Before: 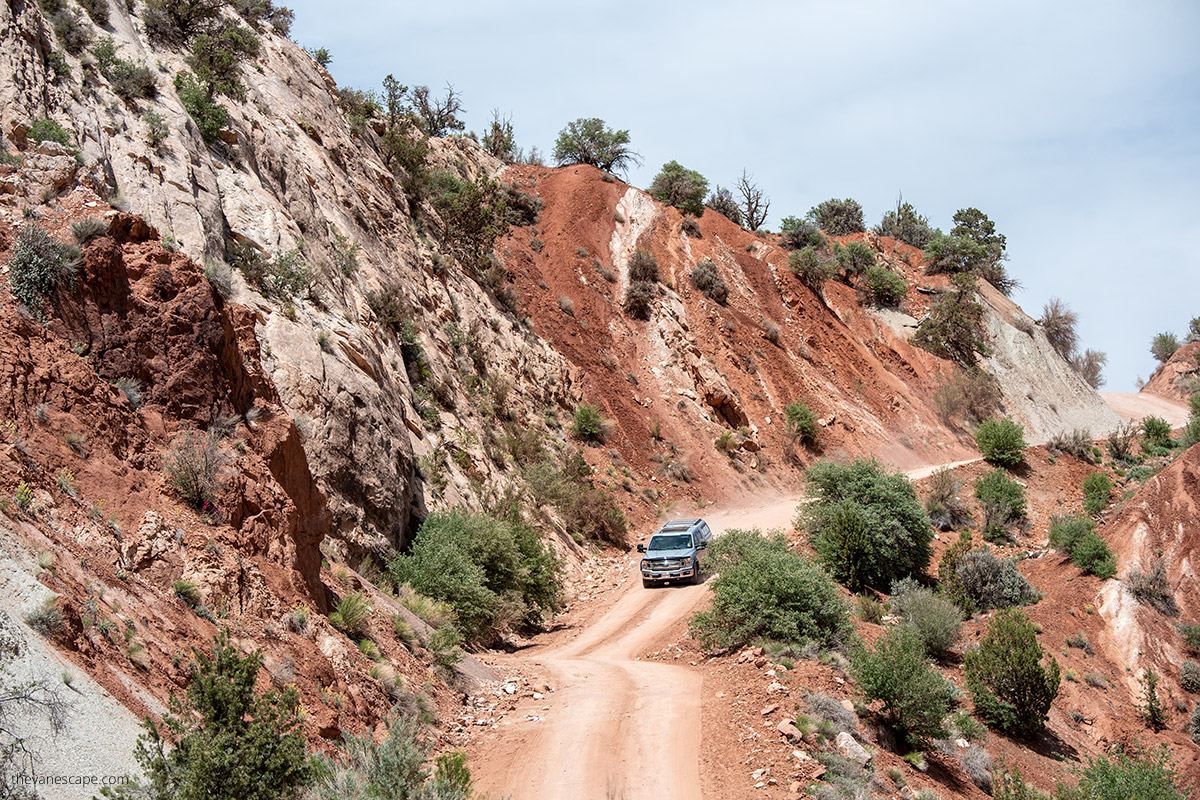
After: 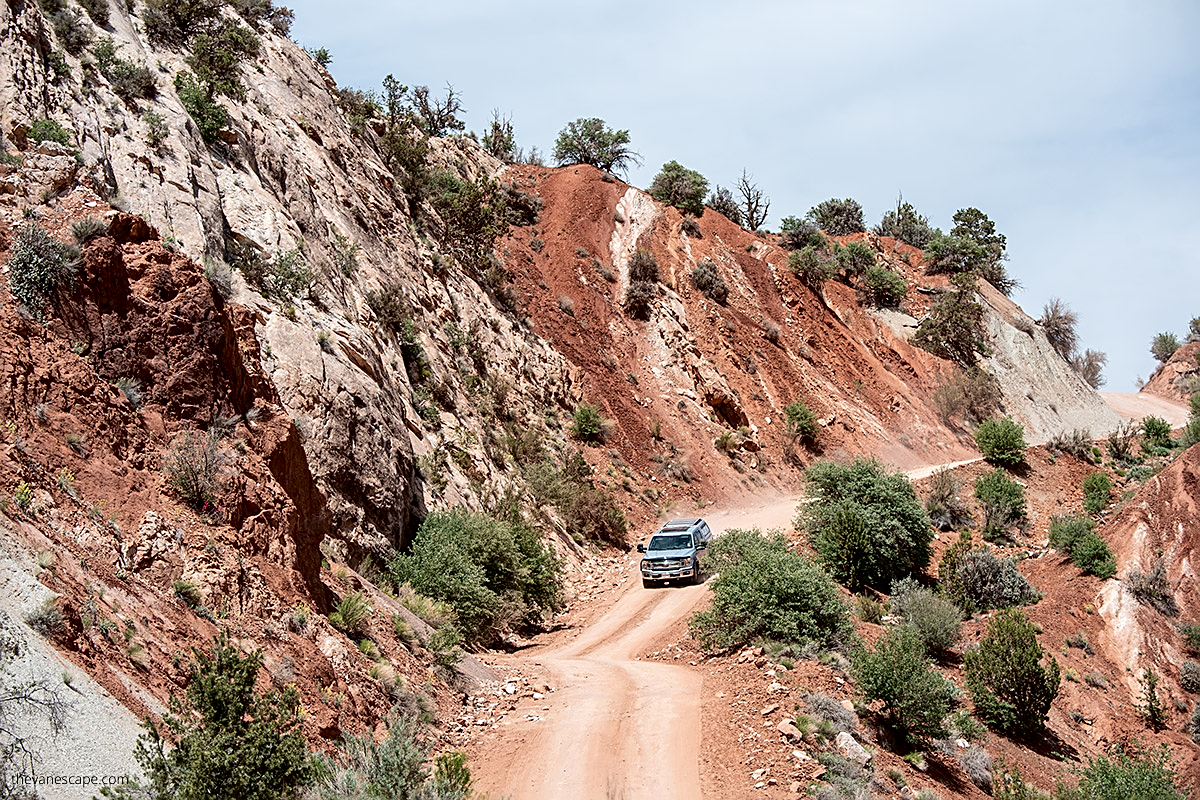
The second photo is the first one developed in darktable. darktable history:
sharpen: on, module defaults
tone curve: curves: ch0 [(0, 0) (0.003, 0.003) (0.011, 0.003) (0.025, 0.007) (0.044, 0.014) (0.069, 0.02) (0.1, 0.03) (0.136, 0.054) (0.177, 0.099) (0.224, 0.156) (0.277, 0.227) (0.335, 0.302) (0.399, 0.375) (0.468, 0.456) (0.543, 0.54) (0.623, 0.625) (0.709, 0.717) (0.801, 0.807) (0.898, 0.895) (1, 1)], color space Lab, independent channels, preserve colors none
